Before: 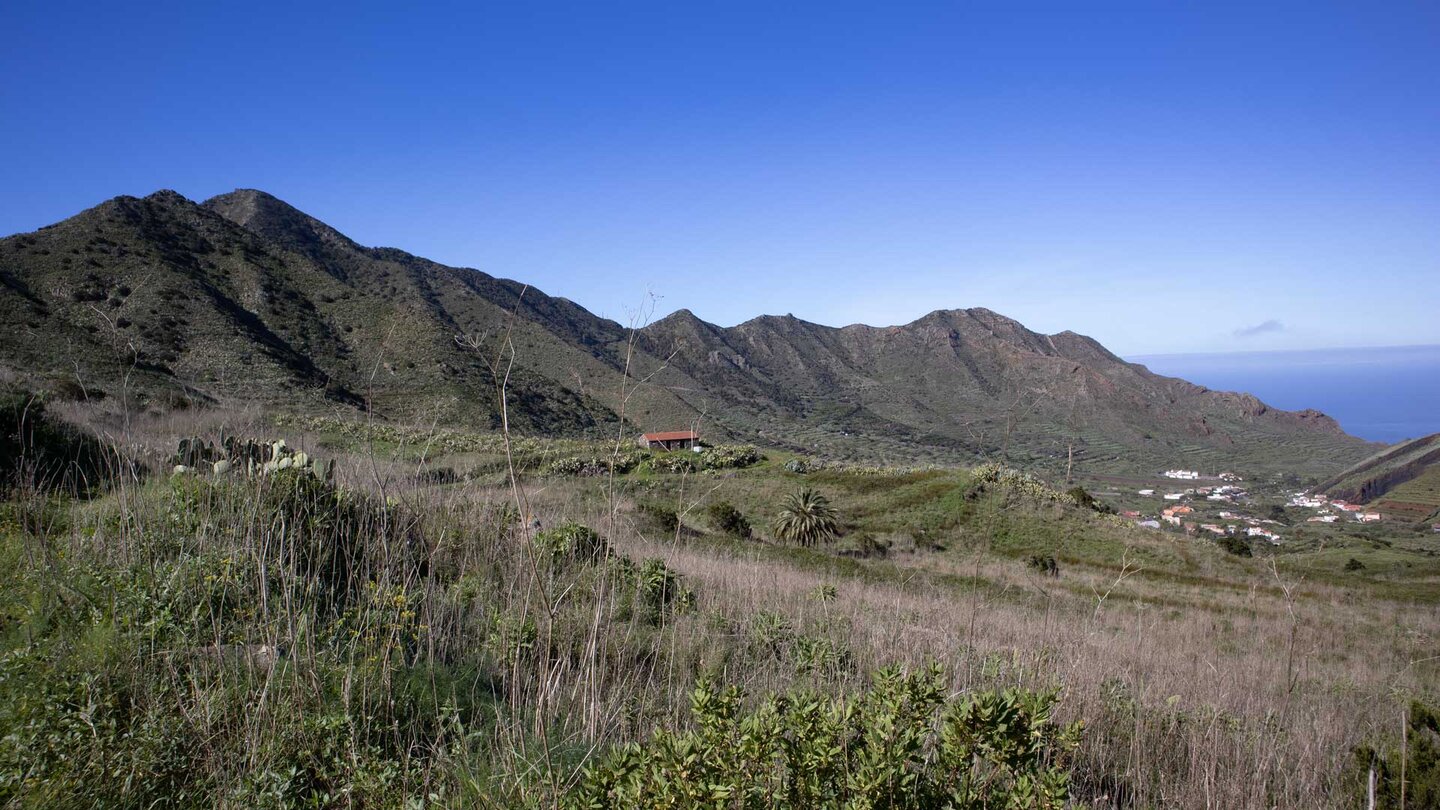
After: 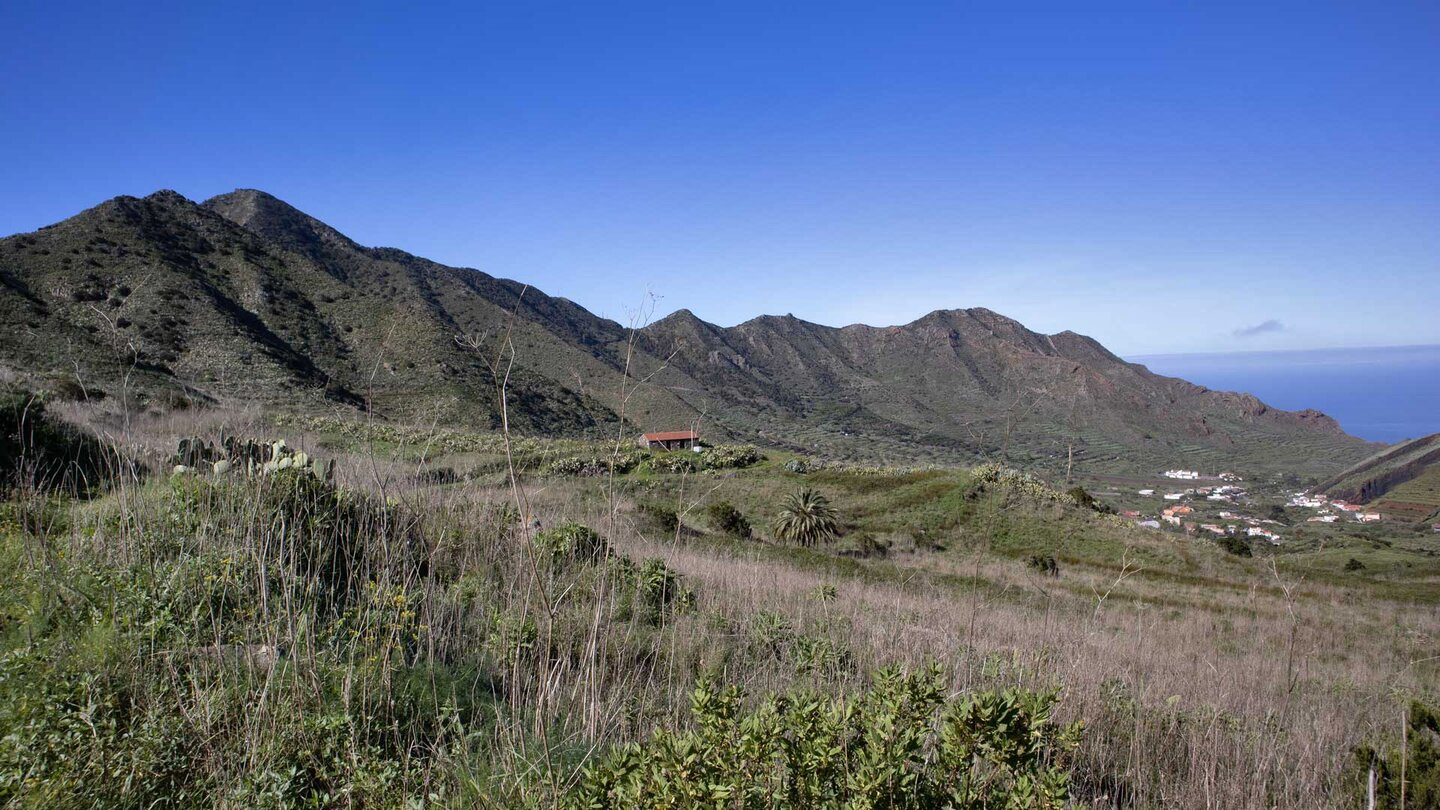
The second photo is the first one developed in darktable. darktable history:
shadows and highlights: white point adjustment 0.139, highlights -71.28, soften with gaussian
